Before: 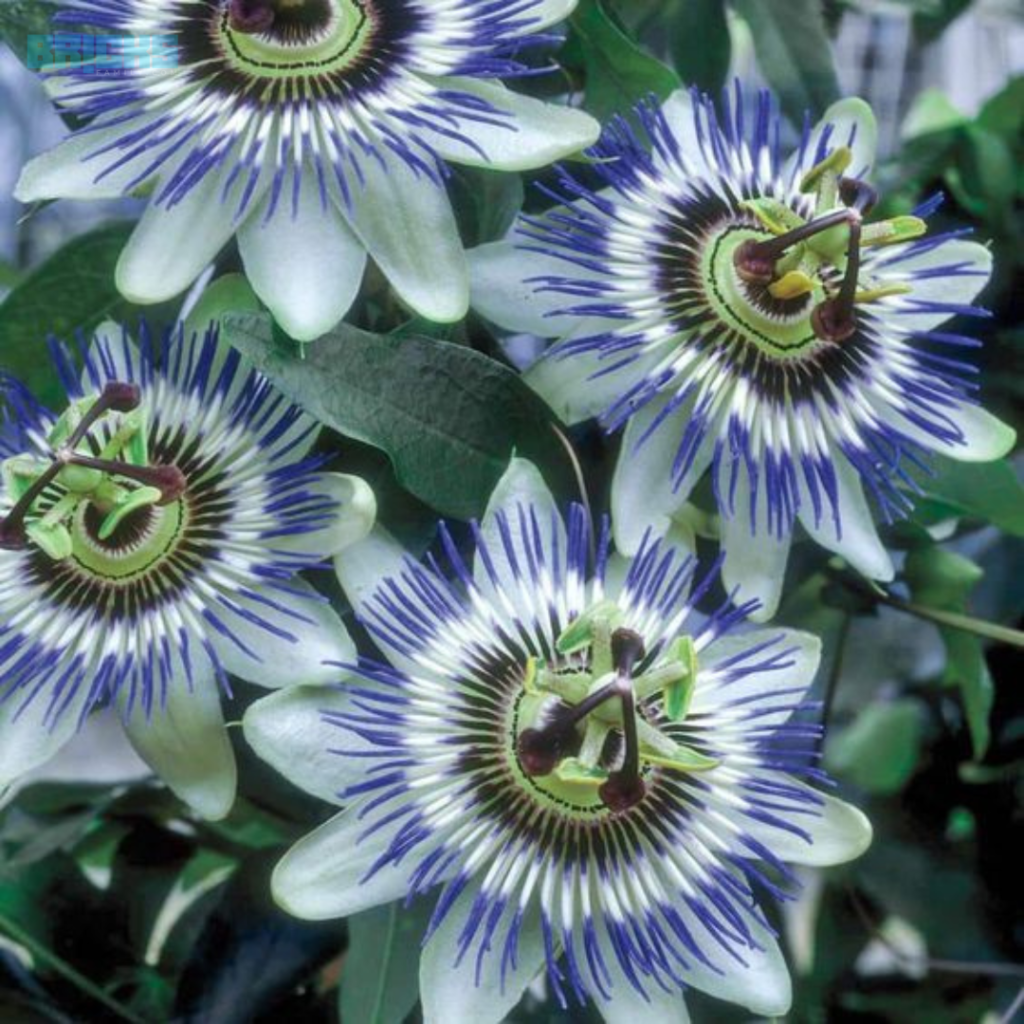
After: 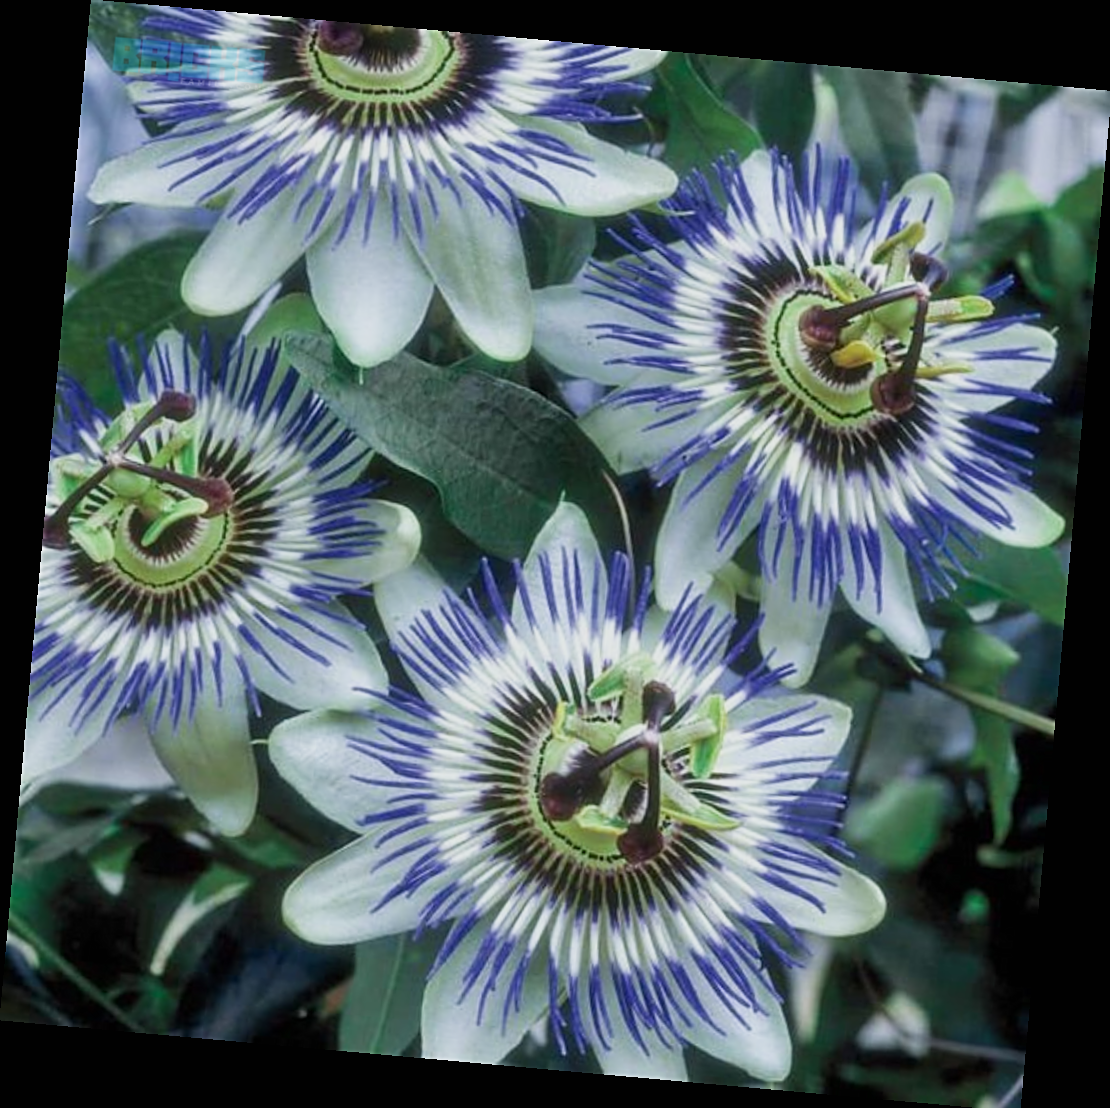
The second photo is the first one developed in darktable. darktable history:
crop: top 0.05%, bottom 0.098%
rotate and perspective: rotation 5.12°, automatic cropping off
sigmoid: contrast 1.22, skew 0.65
sharpen: on, module defaults
